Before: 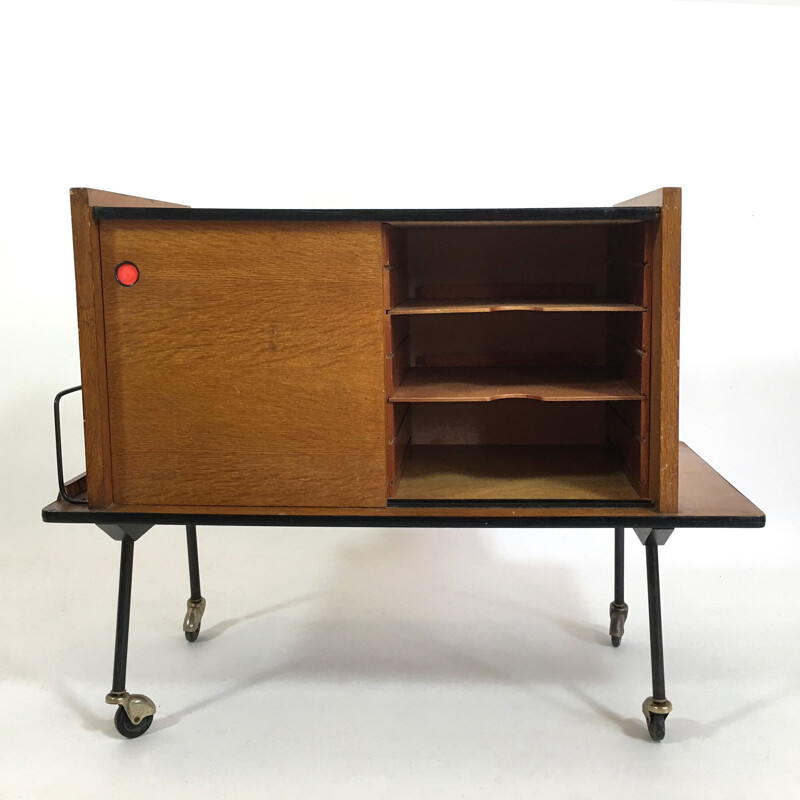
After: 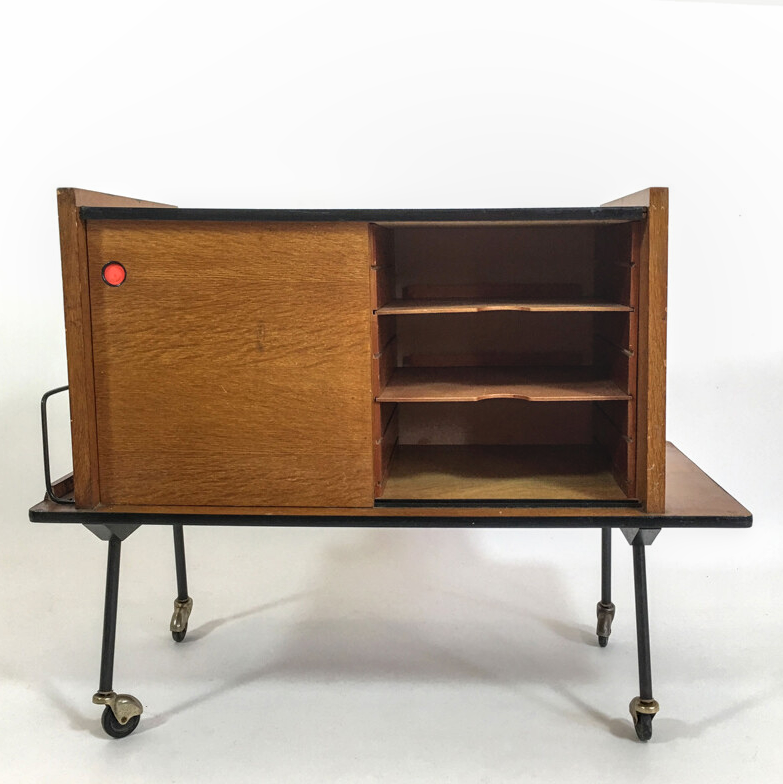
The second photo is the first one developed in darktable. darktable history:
local contrast: on, module defaults
crop: left 1.712%, right 0.288%, bottom 1.884%
